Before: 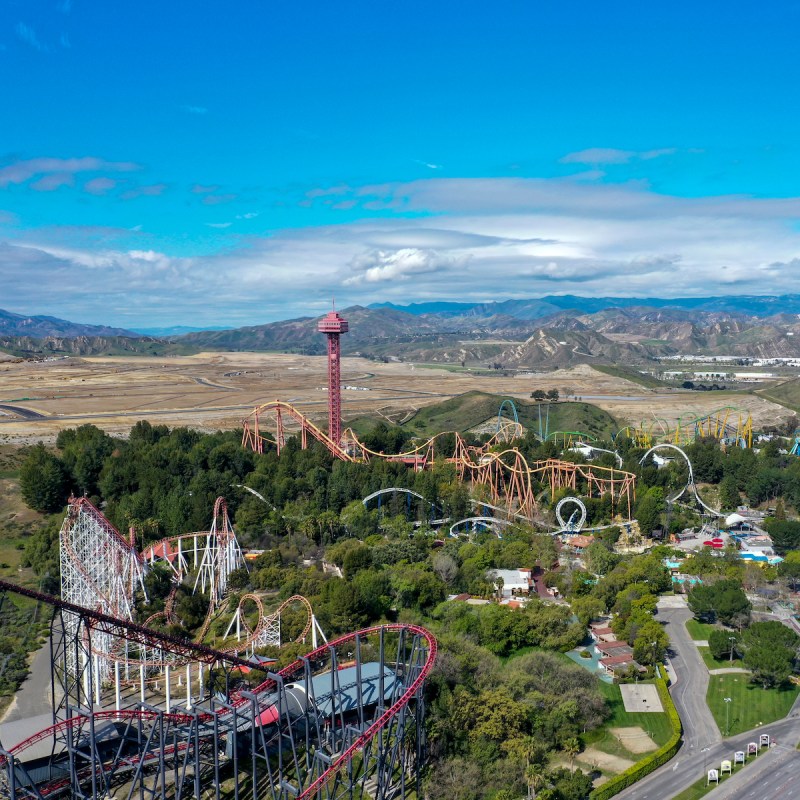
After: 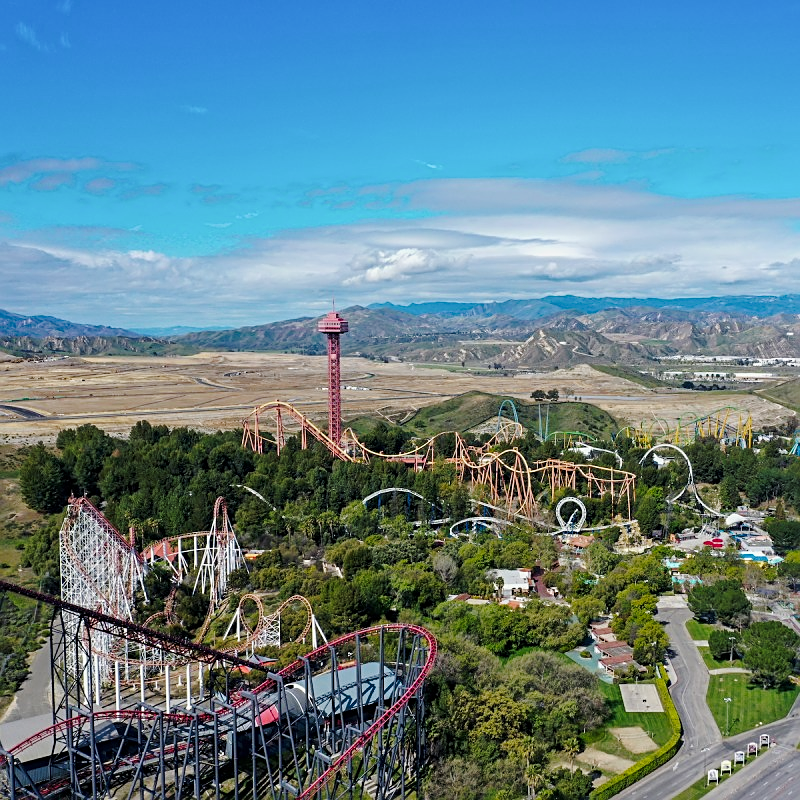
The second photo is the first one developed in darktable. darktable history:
sharpen: on, module defaults
tone curve: curves: ch0 [(0, 0) (0.23, 0.205) (0.486, 0.52) (0.822, 0.825) (0.994, 0.955)]; ch1 [(0, 0) (0.226, 0.261) (0.379, 0.442) (0.469, 0.472) (0.495, 0.495) (0.514, 0.504) (0.561, 0.568) (0.59, 0.612) (1, 1)]; ch2 [(0, 0) (0.269, 0.299) (0.459, 0.441) (0.498, 0.499) (0.523, 0.52) (0.586, 0.569) (0.635, 0.617) (0.659, 0.681) (0.718, 0.764) (1, 1)], preserve colors none
